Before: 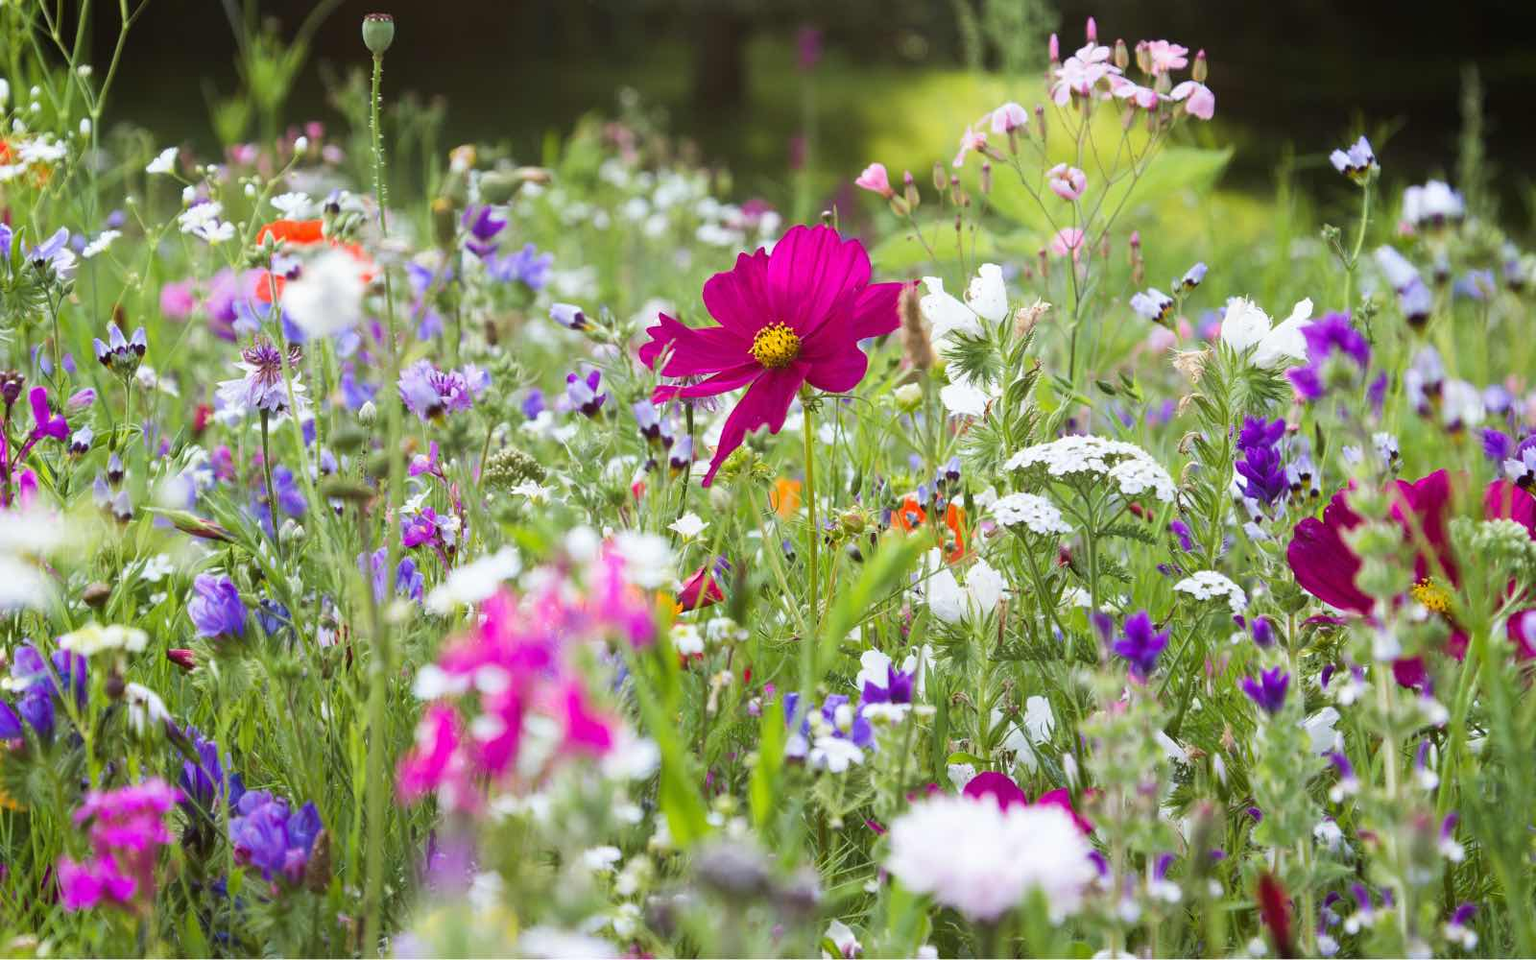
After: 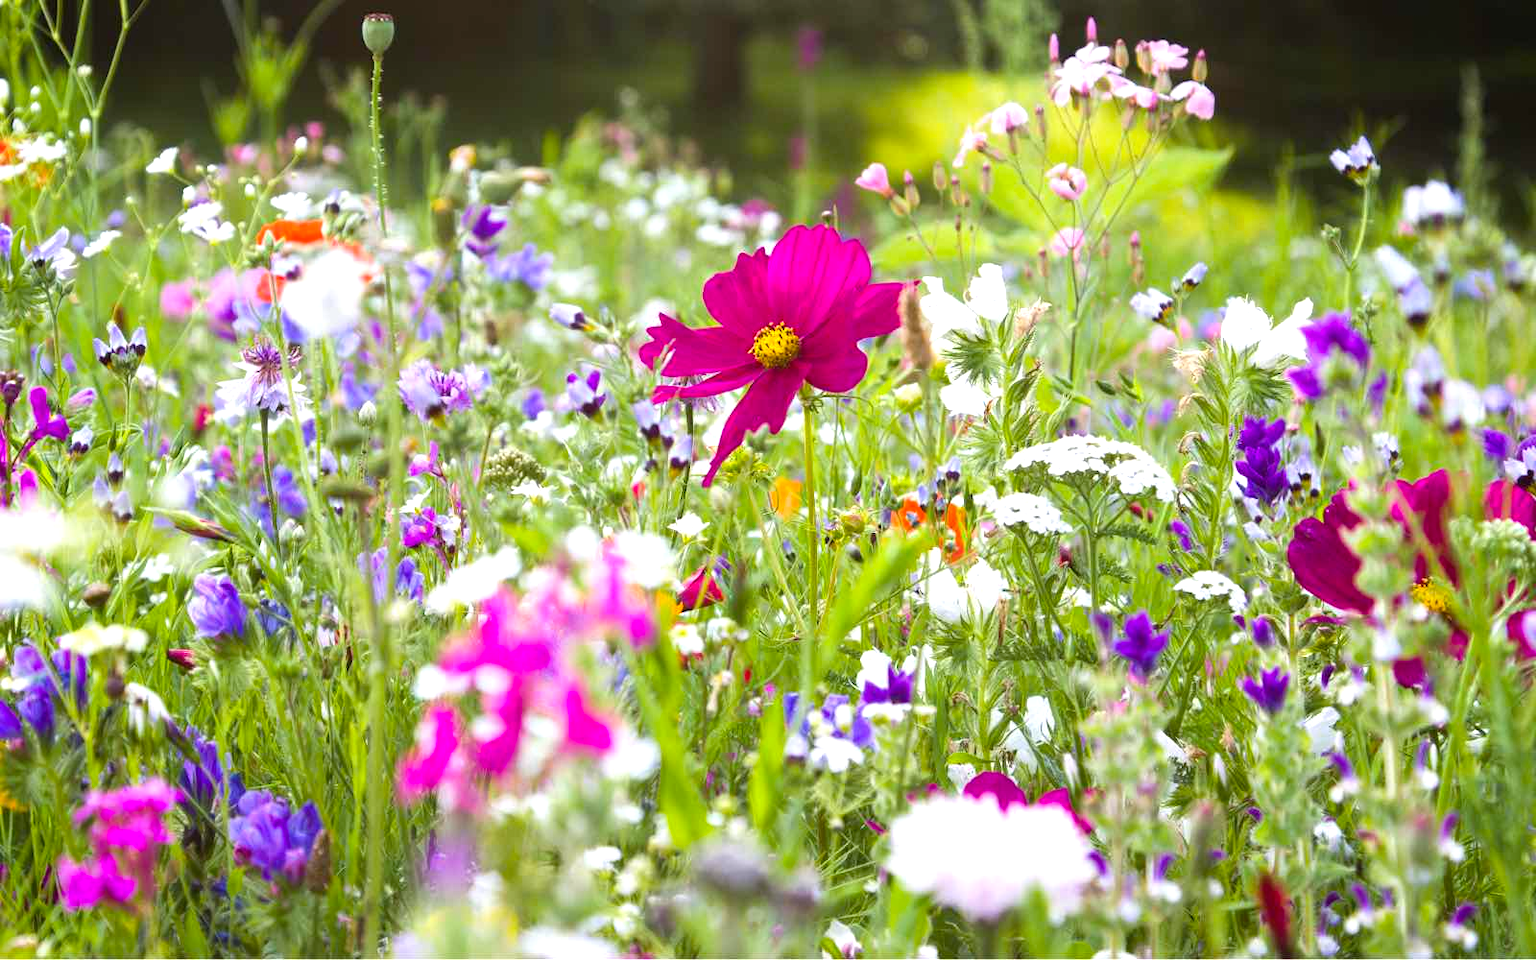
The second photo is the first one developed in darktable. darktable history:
color balance rgb: highlights gain › chroma 0.205%, highlights gain › hue 329.81°, perceptual saturation grading › global saturation 25.372%
exposure: black level correction 0, exposure 0.5 EV, compensate highlight preservation false
contrast brightness saturation: saturation -0.065
